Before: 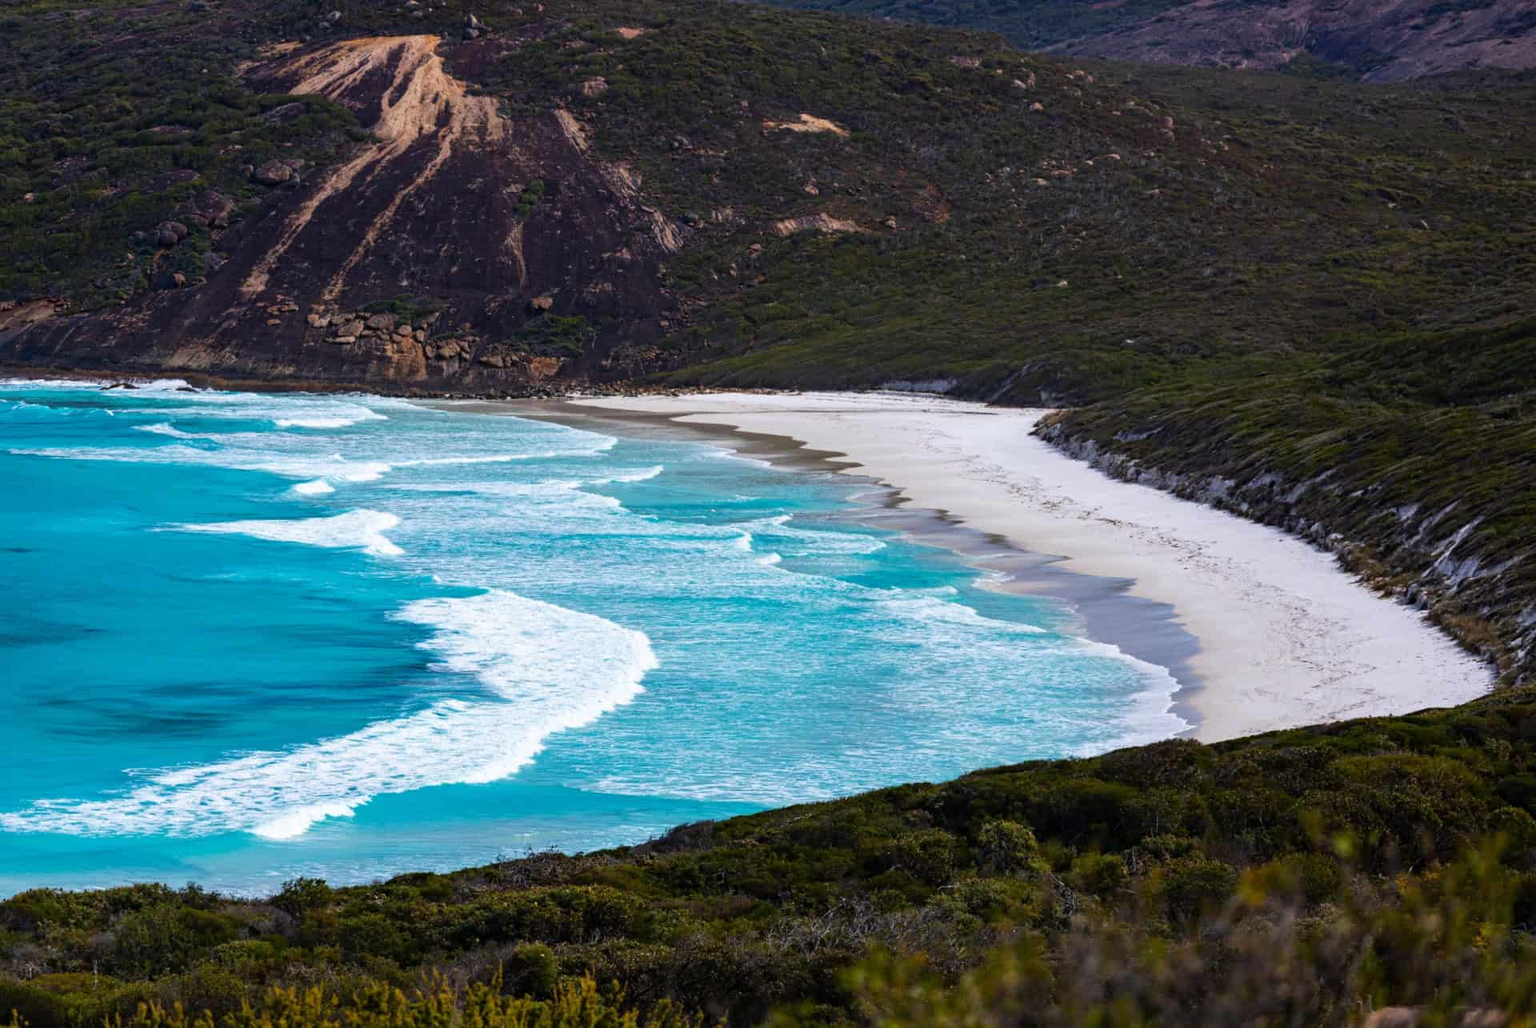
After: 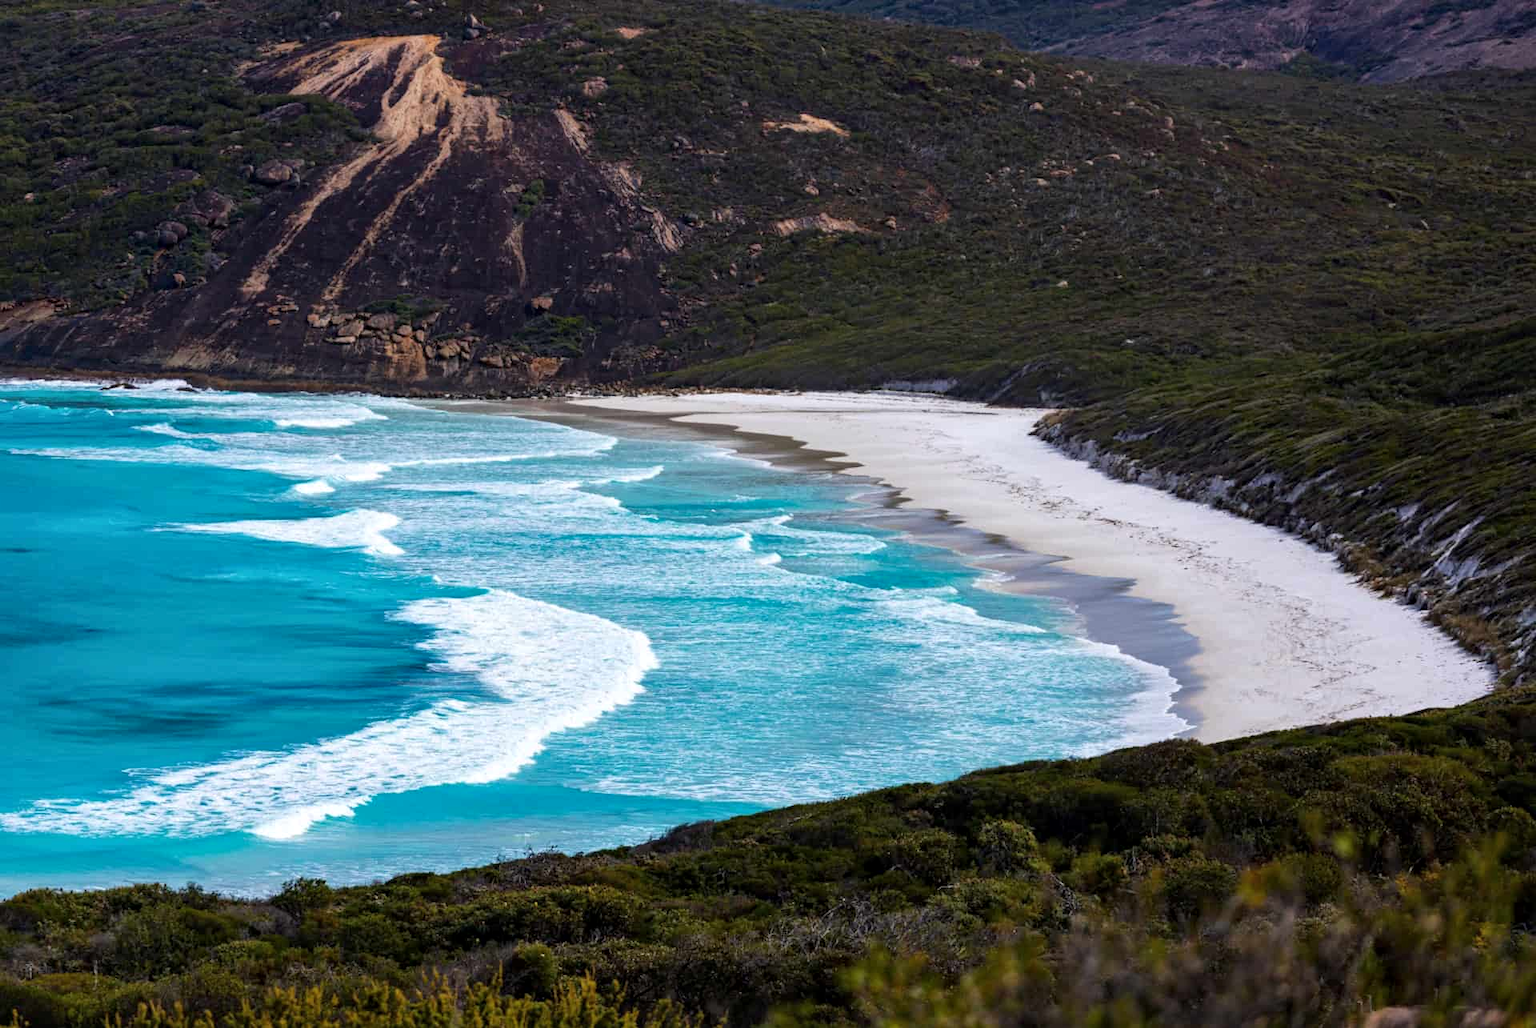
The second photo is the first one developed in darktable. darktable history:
local contrast: mode bilateral grid, contrast 19, coarseness 49, detail 119%, midtone range 0.2
